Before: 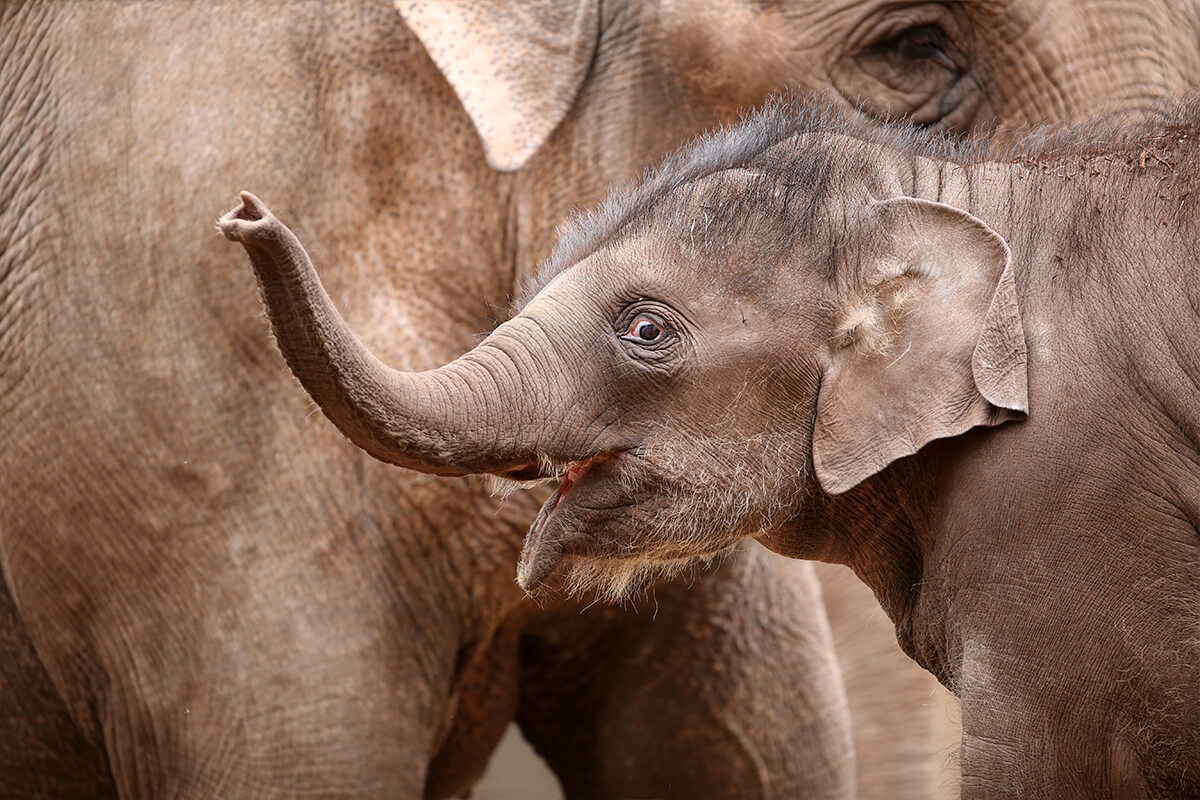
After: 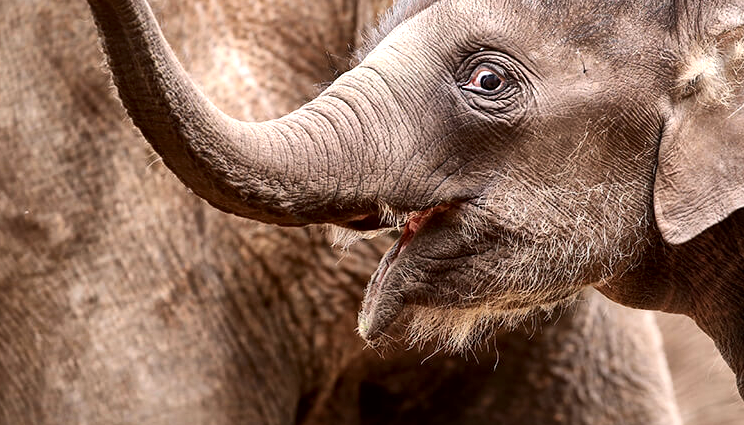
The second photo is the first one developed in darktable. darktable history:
local contrast: mode bilateral grid, contrast 20, coarseness 50, detail 171%, midtone range 0.2
tone equalizer: -8 EV -0.417 EV, -7 EV -0.389 EV, -6 EV -0.333 EV, -5 EV -0.222 EV, -3 EV 0.222 EV, -2 EV 0.333 EV, -1 EV 0.389 EV, +0 EV 0.417 EV, edges refinement/feathering 500, mask exposure compensation -1.57 EV, preserve details no
crop: left 13.312%, top 31.28%, right 24.627%, bottom 15.582%
